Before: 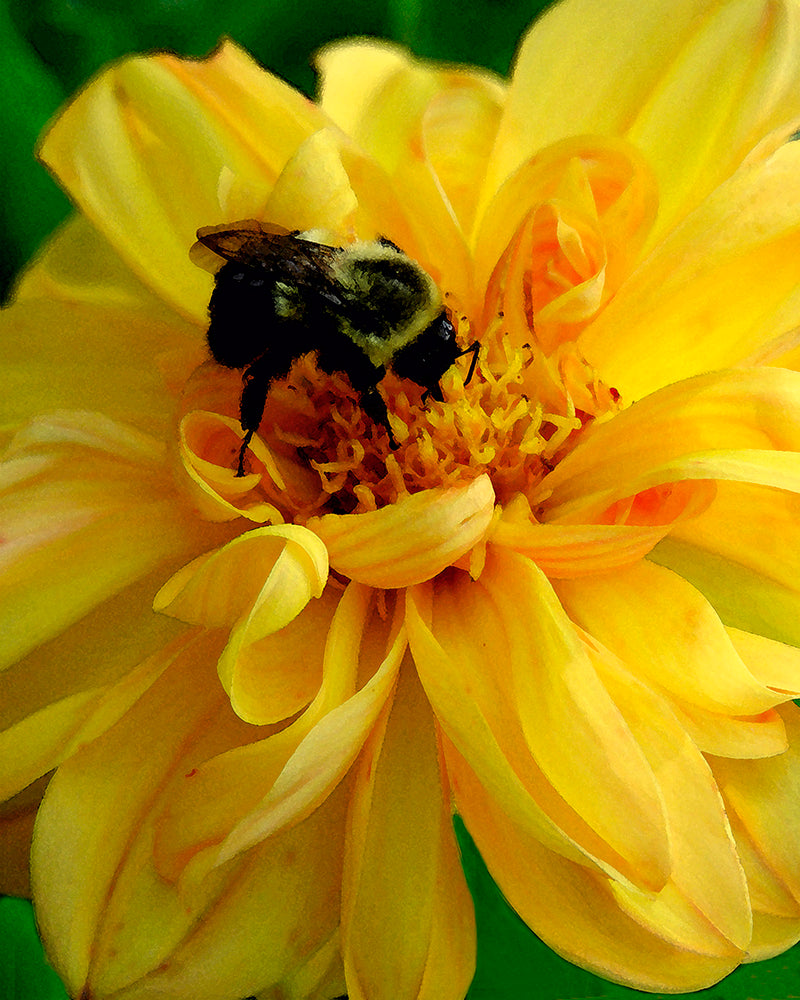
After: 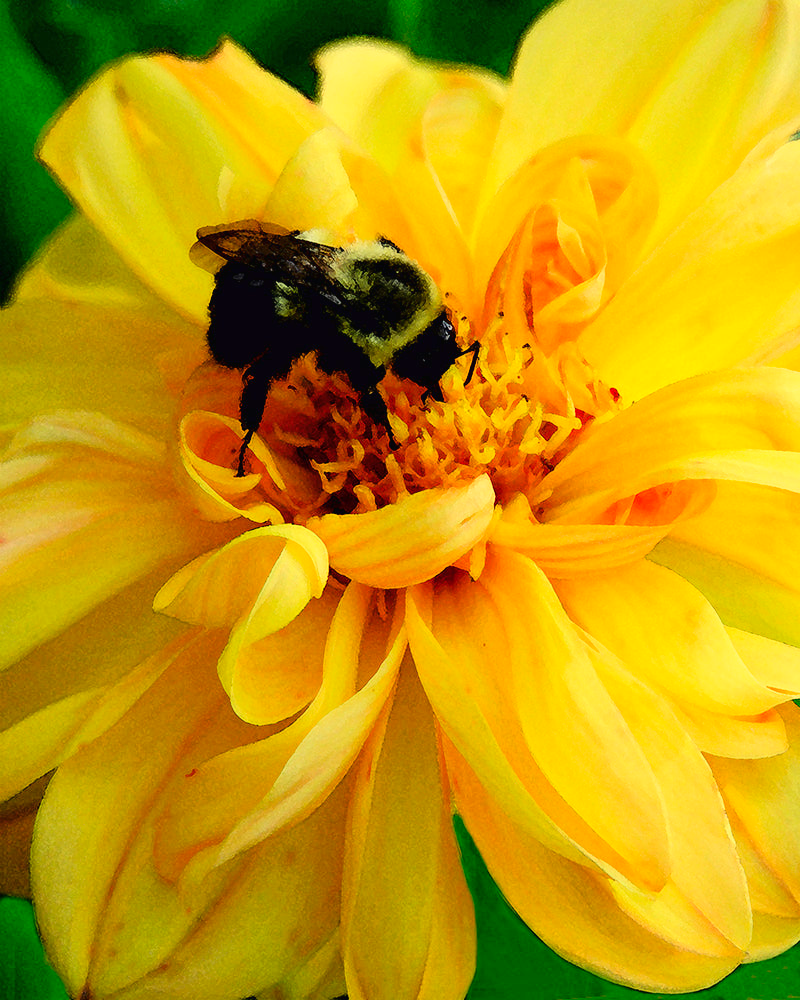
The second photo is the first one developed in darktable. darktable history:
tone curve: curves: ch0 [(0, 0.012) (0.144, 0.137) (0.326, 0.386) (0.489, 0.573) (0.656, 0.763) (0.849, 0.902) (1, 0.974)]; ch1 [(0, 0) (0.366, 0.367) (0.475, 0.453) (0.487, 0.501) (0.519, 0.527) (0.544, 0.579) (0.562, 0.619) (0.622, 0.694) (1, 1)]; ch2 [(0, 0) (0.333, 0.346) (0.375, 0.375) (0.424, 0.43) (0.476, 0.492) (0.502, 0.503) (0.533, 0.541) (0.572, 0.615) (0.605, 0.656) (0.641, 0.709) (1, 1)], color space Lab, linked channels, preserve colors none
